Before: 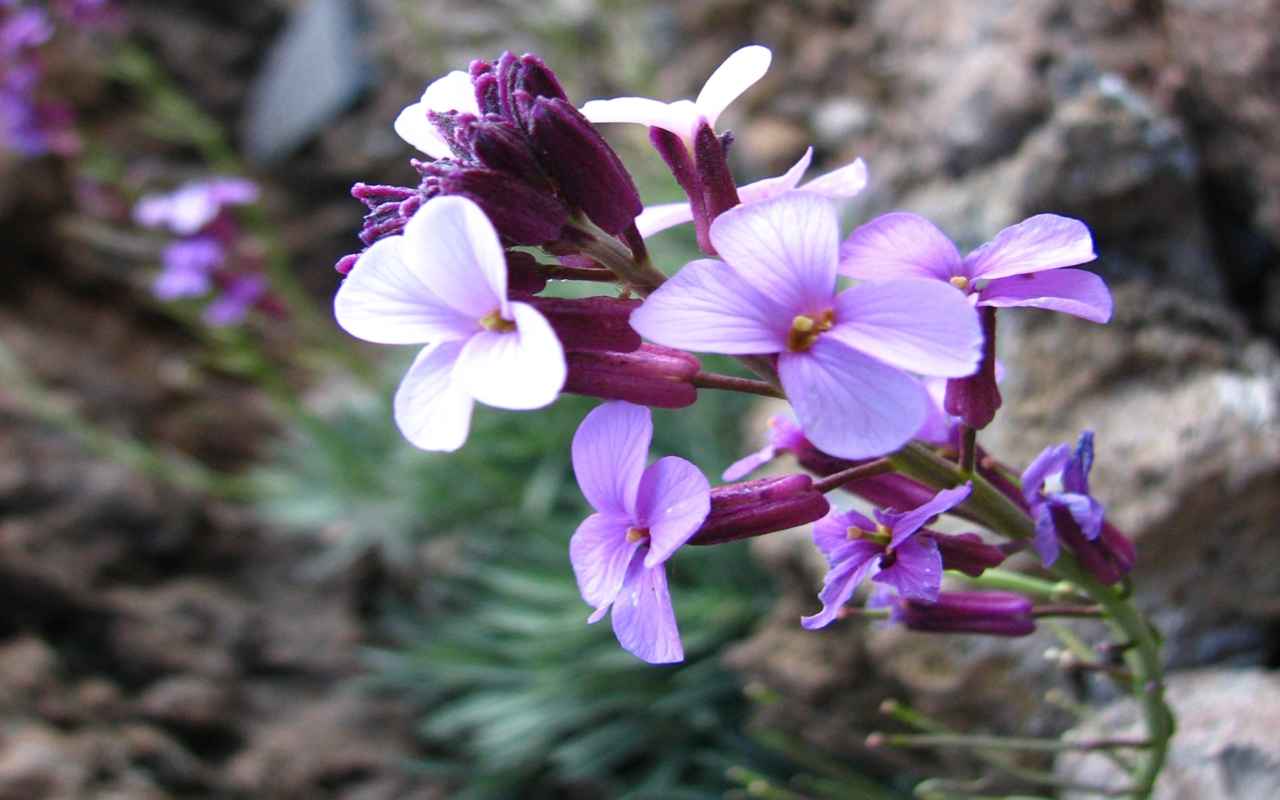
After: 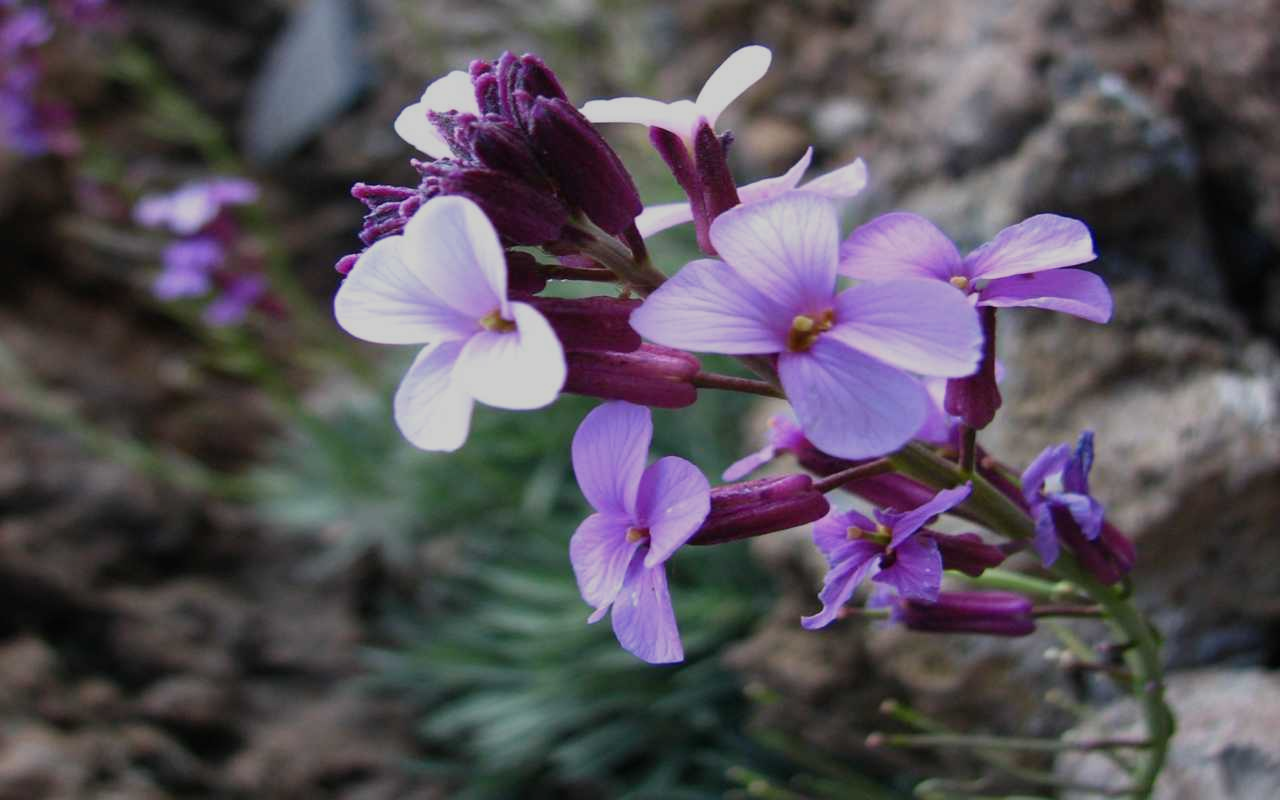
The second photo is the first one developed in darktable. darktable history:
exposure: black level correction 0, exposure -0.701 EV, compensate highlight preservation false
